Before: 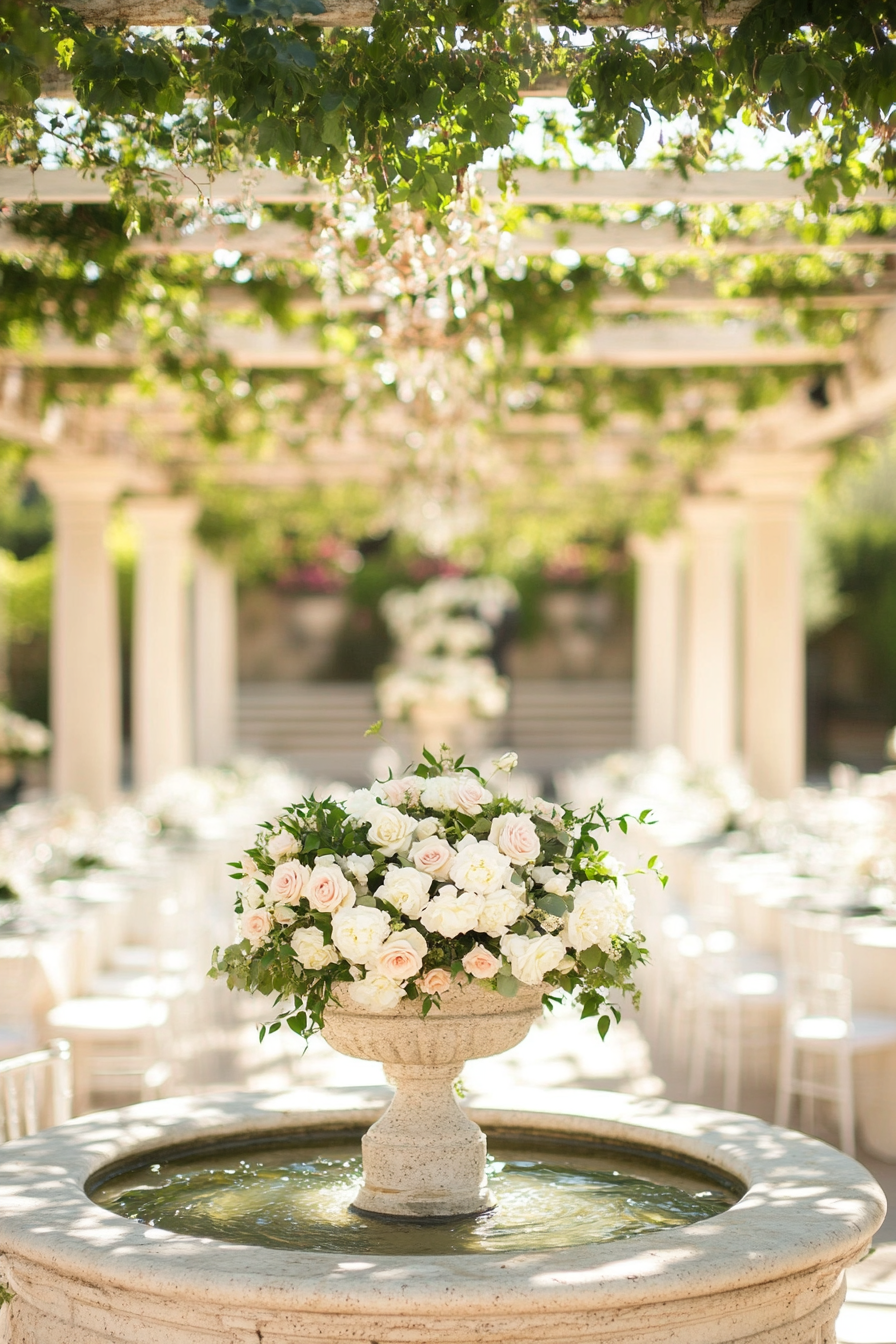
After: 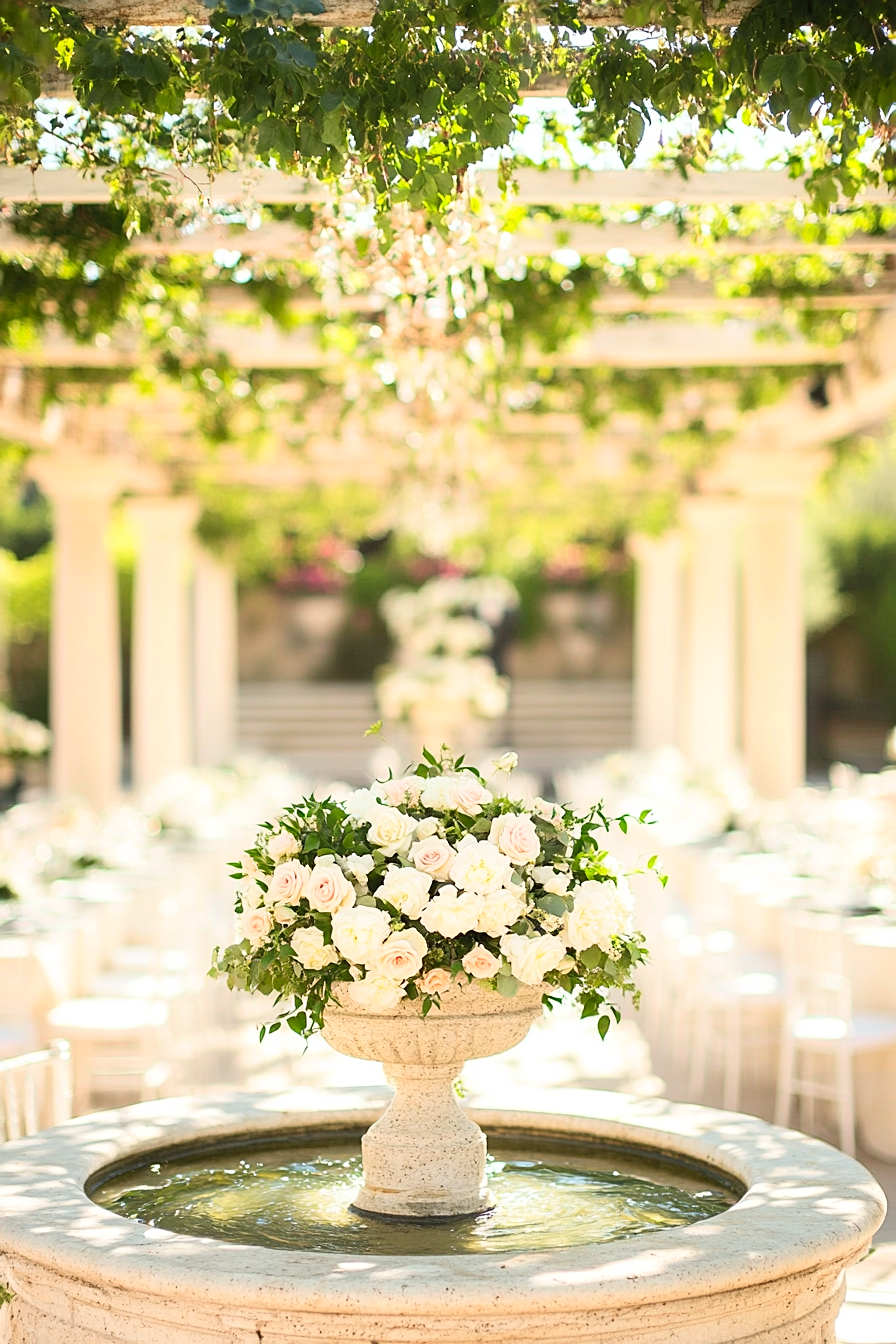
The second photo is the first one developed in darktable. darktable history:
contrast brightness saturation: contrast 0.202, brightness 0.162, saturation 0.23
sharpen: on, module defaults
